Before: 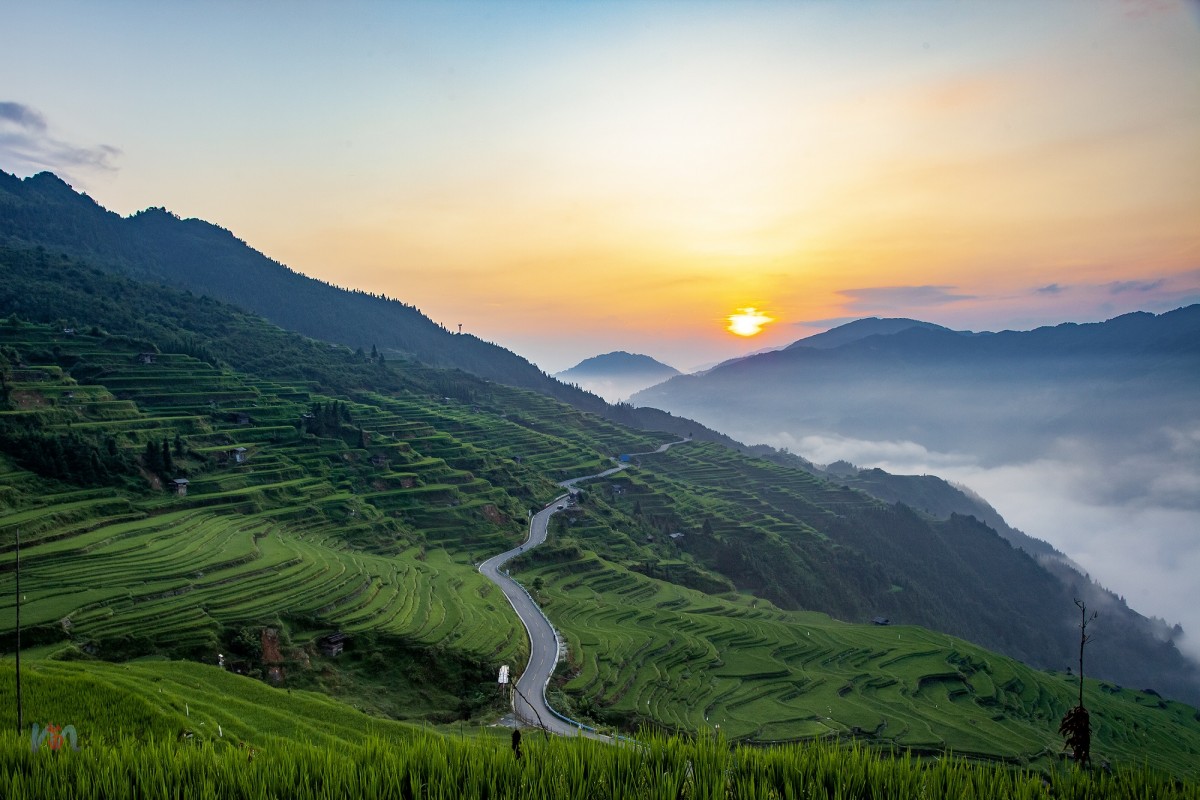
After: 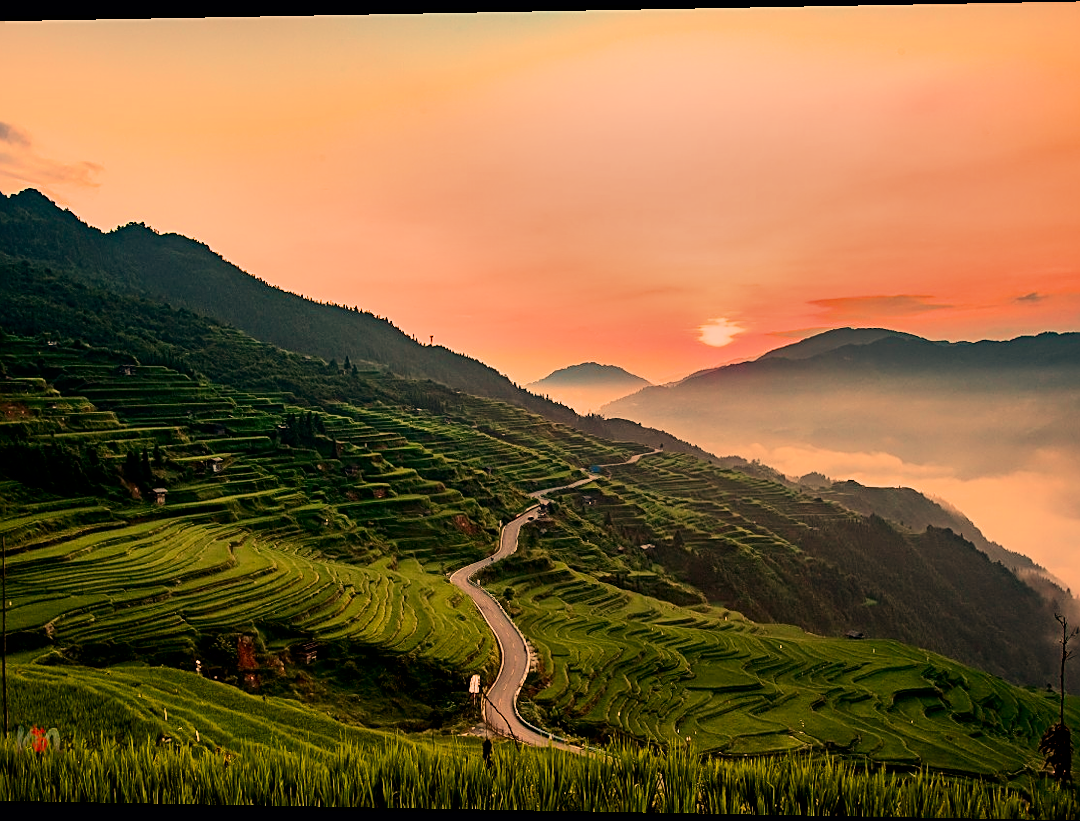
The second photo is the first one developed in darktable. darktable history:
sharpen: amount 0.575
exposure: exposure 0.29 EV, compensate highlight preservation false
filmic rgb: black relative exposure -7.65 EV, white relative exposure 4.56 EV, hardness 3.61, color science v6 (2022)
crop and rotate: left 1.088%, right 8.807%
rotate and perspective: lens shift (horizontal) -0.055, automatic cropping off
shadows and highlights: shadows 20.91, highlights -82.73, soften with gaussian
white balance: red 1.467, blue 0.684
contrast brightness saturation: contrast 0.19, brightness -0.11, saturation 0.21
